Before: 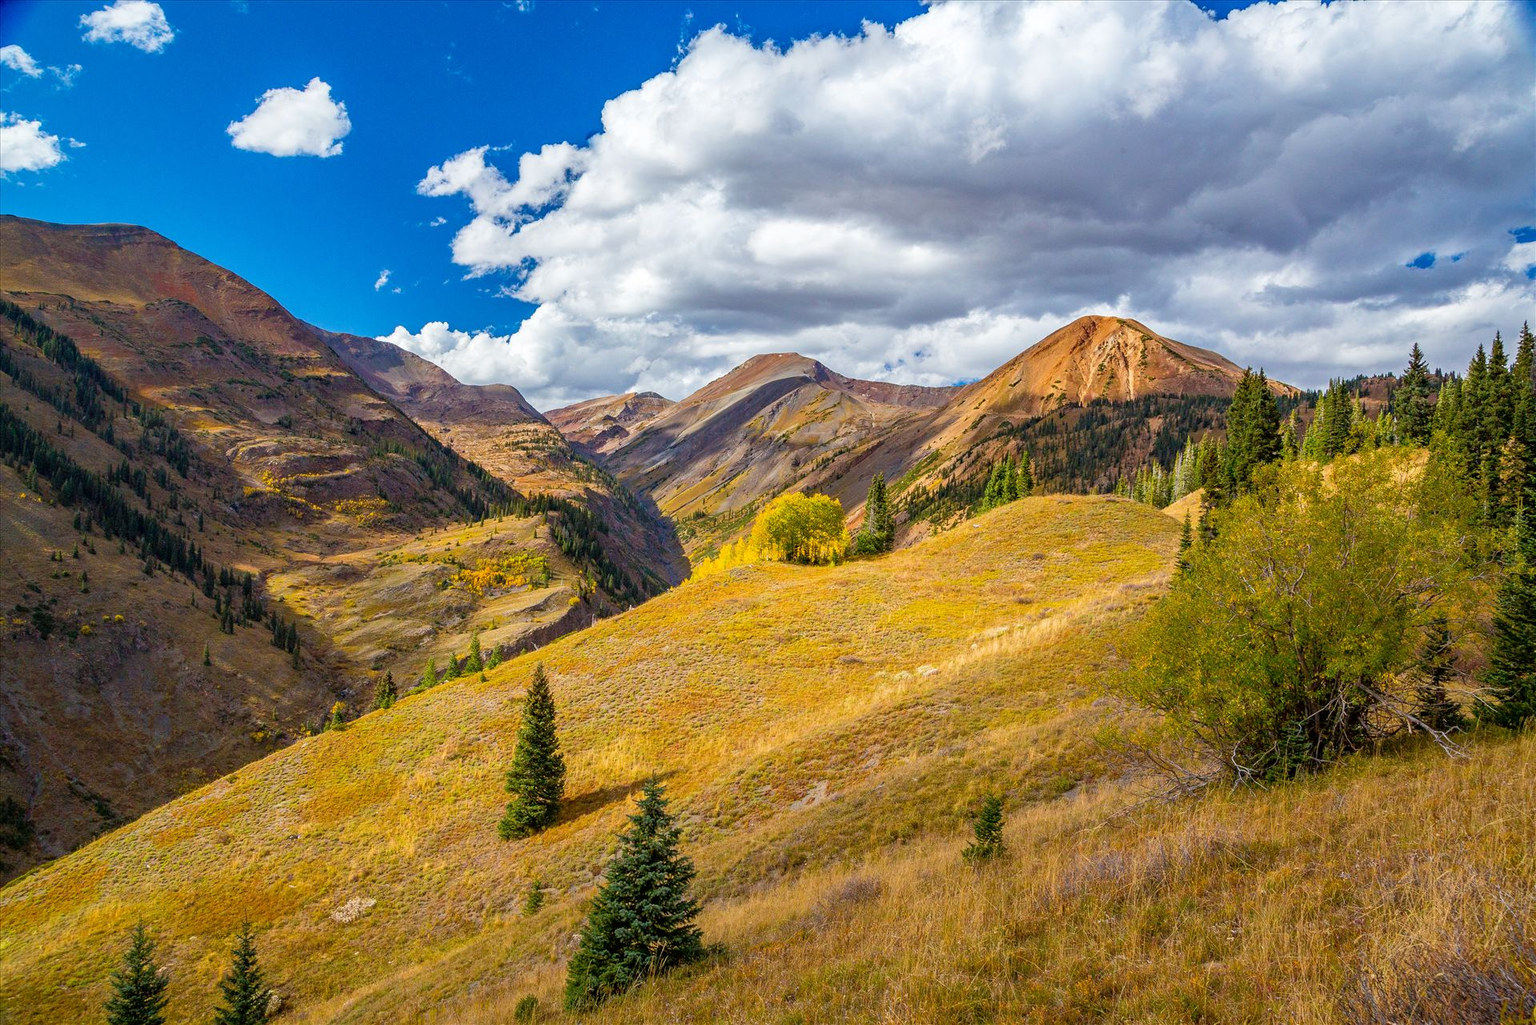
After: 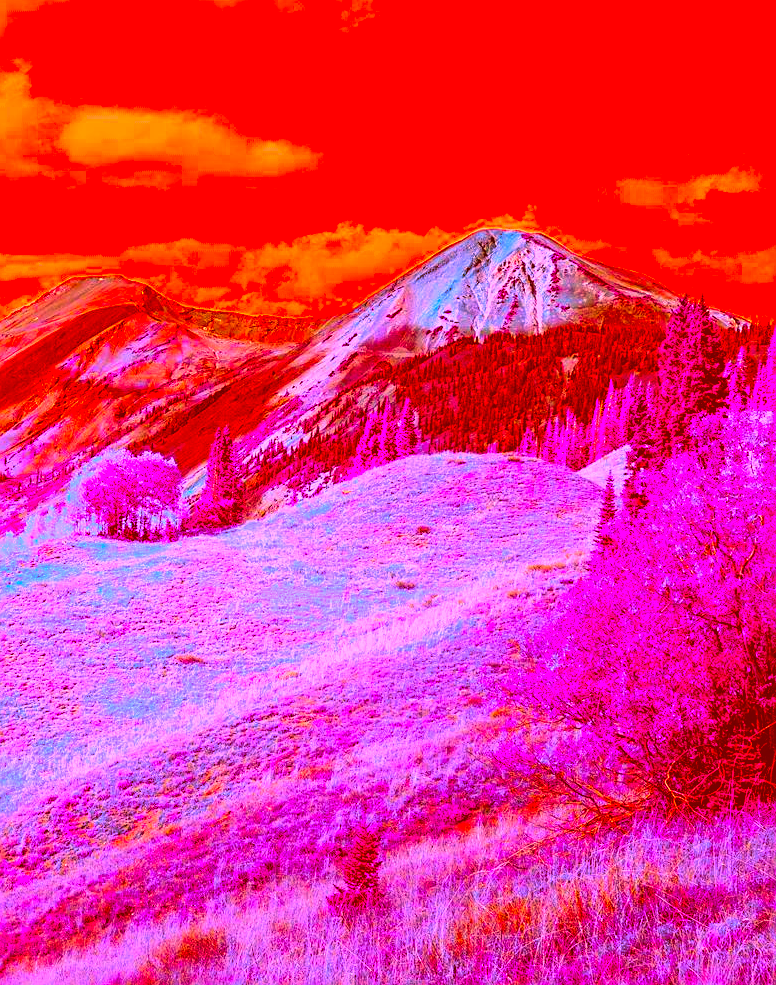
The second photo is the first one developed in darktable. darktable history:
tone equalizer: -8 EV -0.395 EV, -7 EV -0.412 EV, -6 EV -0.372 EV, -5 EV -0.258 EV, -3 EV 0.21 EV, -2 EV 0.332 EV, -1 EV 0.365 EV, +0 EV 0.431 EV, mask exposure compensation -0.487 EV
crop: left 45.588%, top 12.892%, right 13.953%, bottom 10.133%
color balance rgb: perceptual saturation grading › global saturation 8.789%
sharpen: on, module defaults
color correction: highlights a* -39.08, highlights b* -39.61, shadows a* -39.92, shadows b* -39.6, saturation -2.94
